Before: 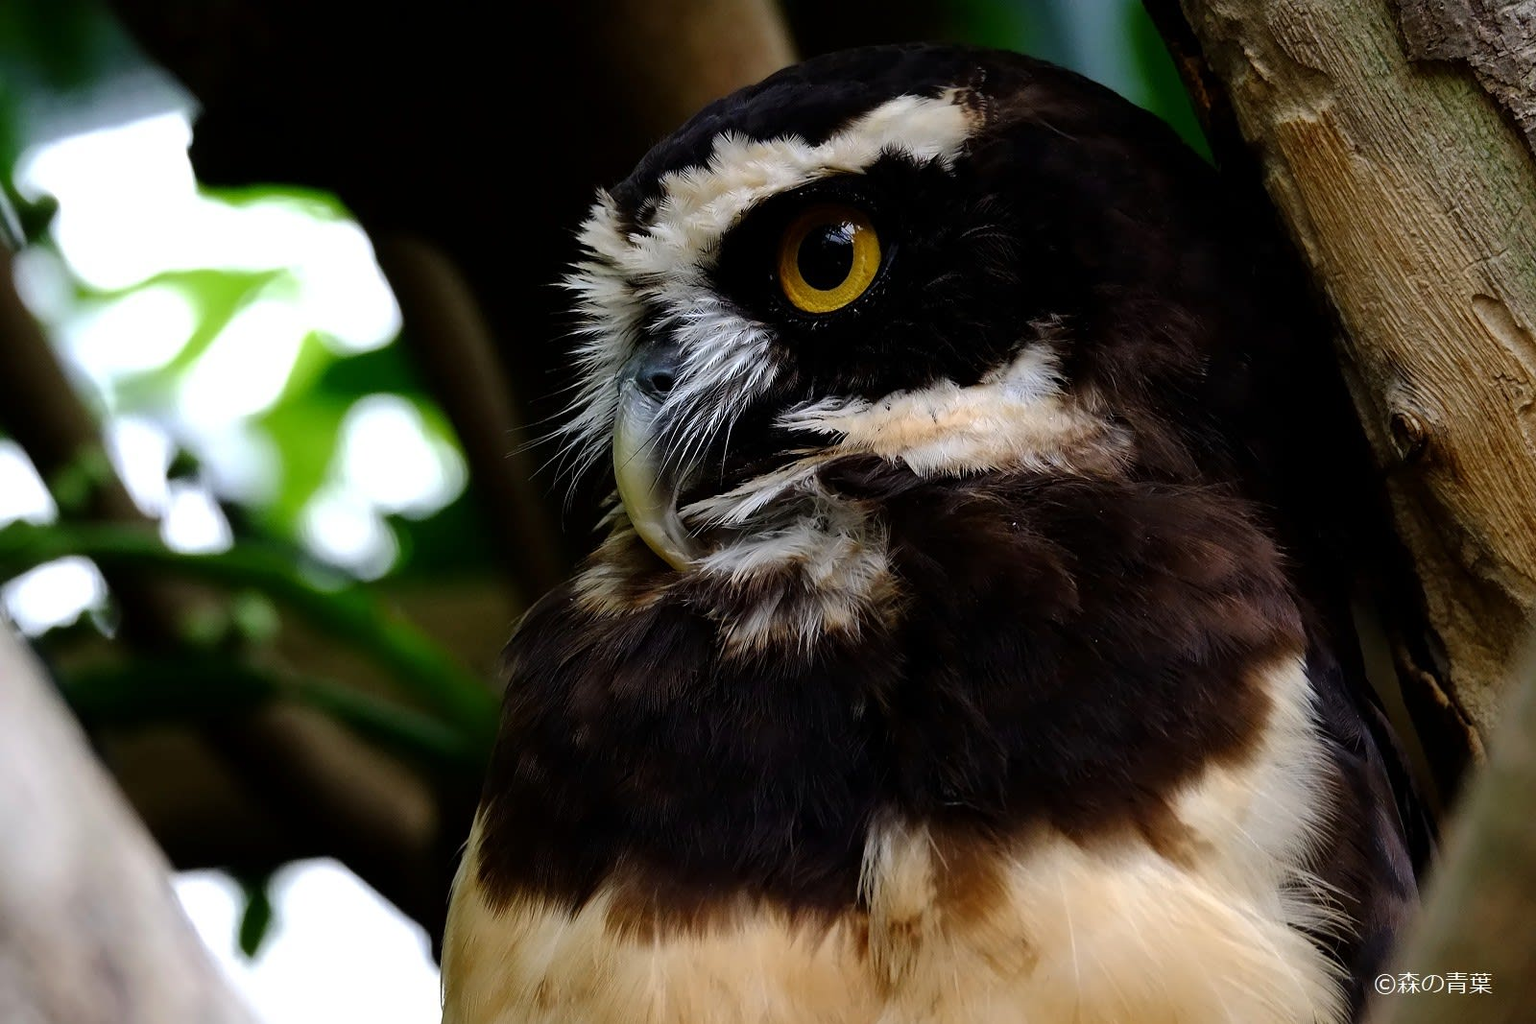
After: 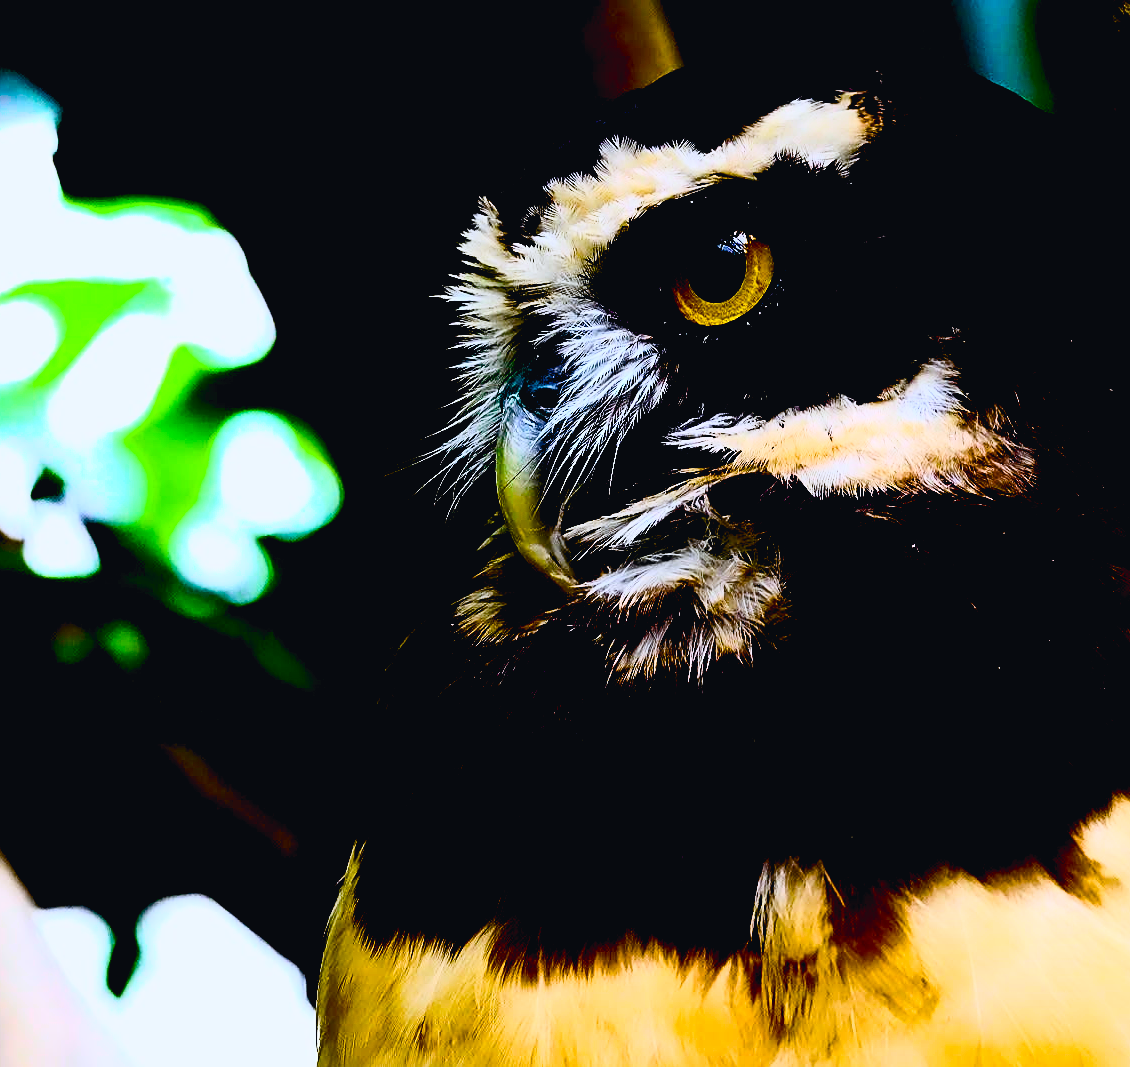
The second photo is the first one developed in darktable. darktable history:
exposure: black level correction 0.048, exposure 0.013 EV, compensate highlight preservation false
tone equalizer: on, module defaults
tone curve: curves: ch0 [(0, 0.026) (0.175, 0.178) (0.463, 0.502) (0.796, 0.764) (1, 0.961)]; ch1 [(0, 0) (0.437, 0.398) (0.469, 0.472) (0.505, 0.504) (0.553, 0.552) (1, 1)]; ch2 [(0, 0) (0.505, 0.495) (0.579, 0.579) (1, 1)], color space Lab, independent channels, preserve colors none
crop and rotate: left 8.991%, right 20.368%
color balance rgb: highlights gain › luminance 17.005%, highlights gain › chroma 2.941%, highlights gain › hue 260.97°, perceptual saturation grading › global saturation 27.491%, perceptual saturation grading › highlights -28.481%, perceptual saturation grading › mid-tones 15.936%, perceptual saturation grading › shadows 32.764%, global vibrance 50.697%
sharpen: on, module defaults
contrast brightness saturation: contrast 0.604, brightness 0.351, saturation 0.149
